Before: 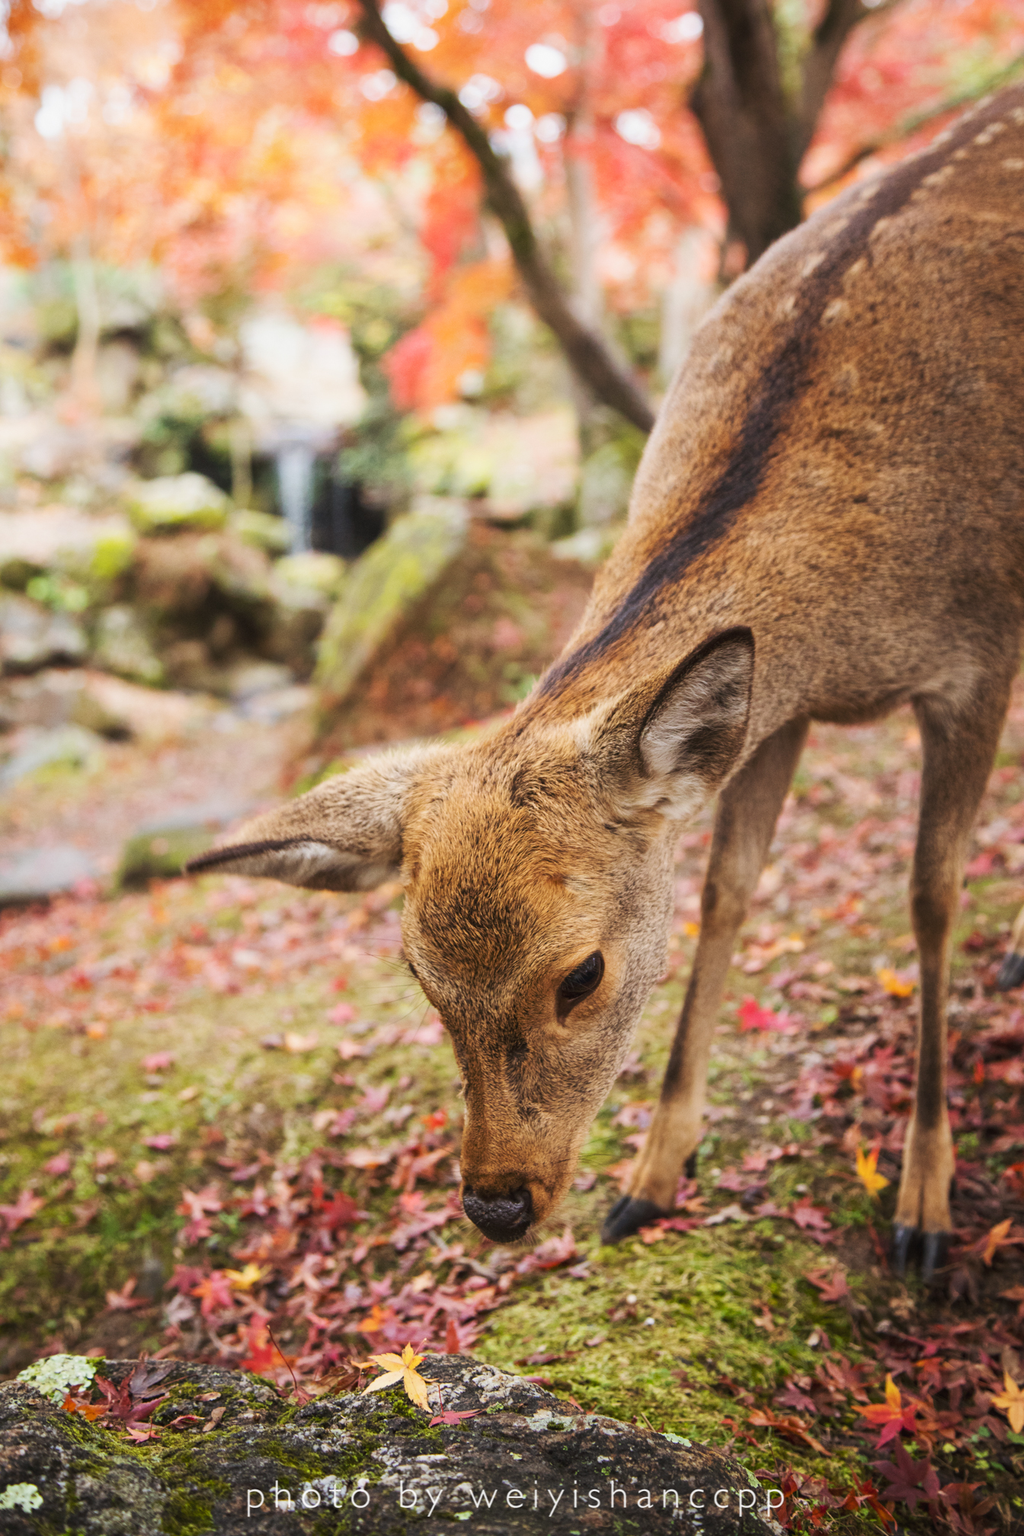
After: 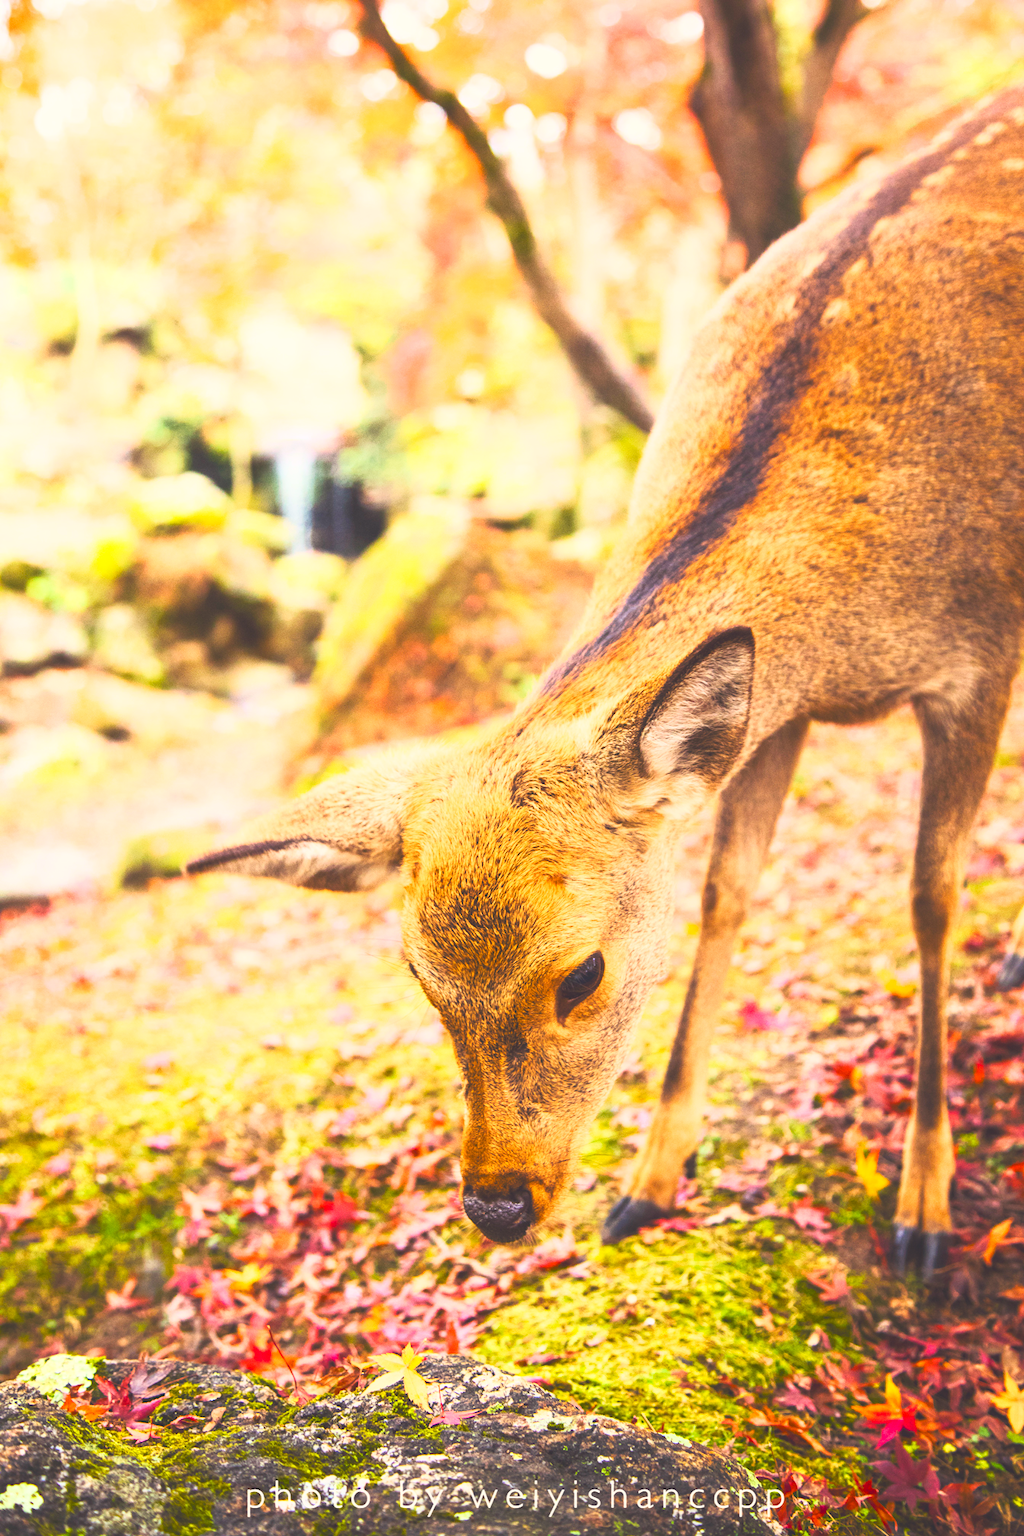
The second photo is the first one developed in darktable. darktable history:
base curve: curves: ch0 [(0, 0) (0.557, 0.834) (1, 1)]
contrast brightness saturation: contrast 0.2, brightness 0.15, saturation 0.14
shadows and highlights: shadows 0, highlights 40
color balance rgb: shadows lift › chroma 3%, shadows lift › hue 280.8°, power › hue 330°, highlights gain › chroma 3%, highlights gain › hue 75.6°, global offset › luminance 1.5%, perceptual saturation grading › global saturation 20%, perceptual saturation grading › highlights -25%, perceptual saturation grading › shadows 50%, global vibrance 30%
